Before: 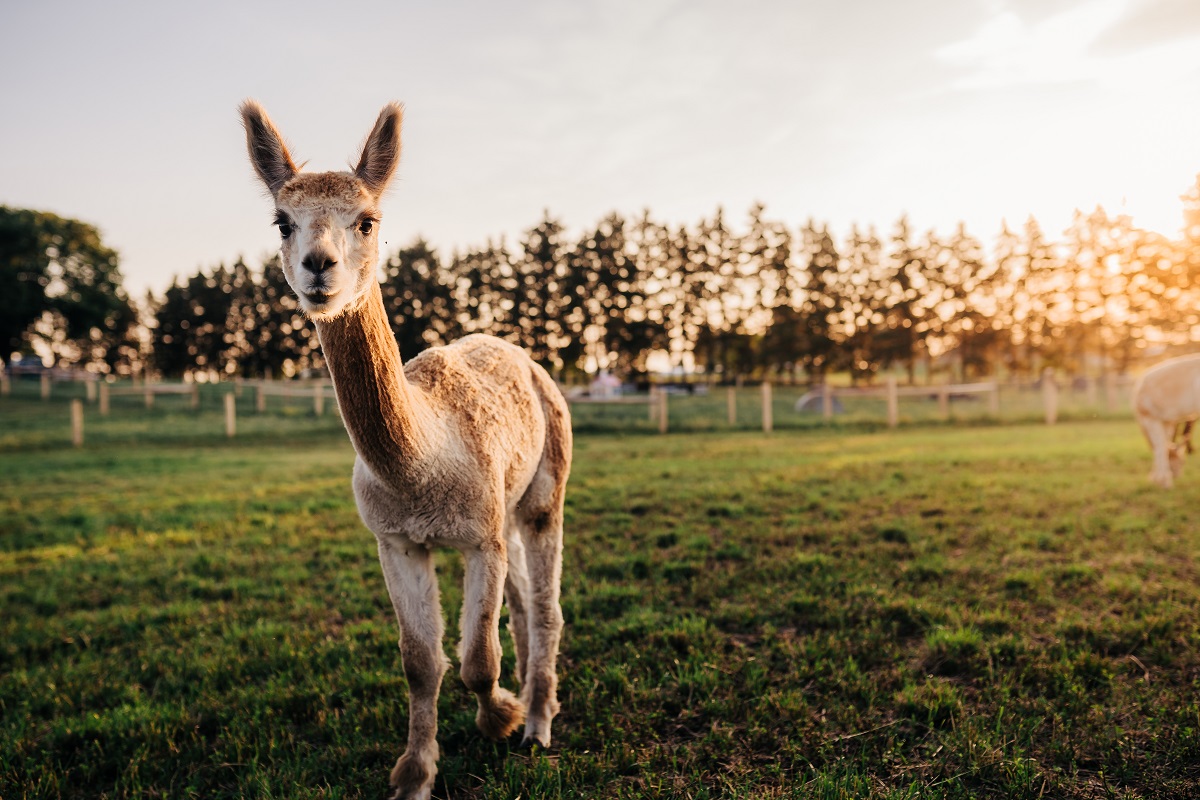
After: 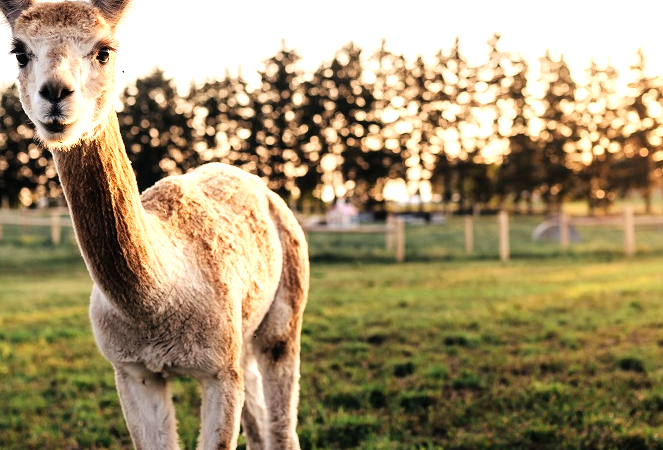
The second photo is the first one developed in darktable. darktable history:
crop and rotate: left 21.99%, top 21.541%, right 22.689%, bottom 22.159%
tone equalizer: -8 EV -0.78 EV, -7 EV -0.723 EV, -6 EV -0.562 EV, -5 EV -0.406 EV, -3 EV 0.376 EV, -2 EV 0.6 EV, -1 EV 0.683 EV, +0 EV 0.744 EV
